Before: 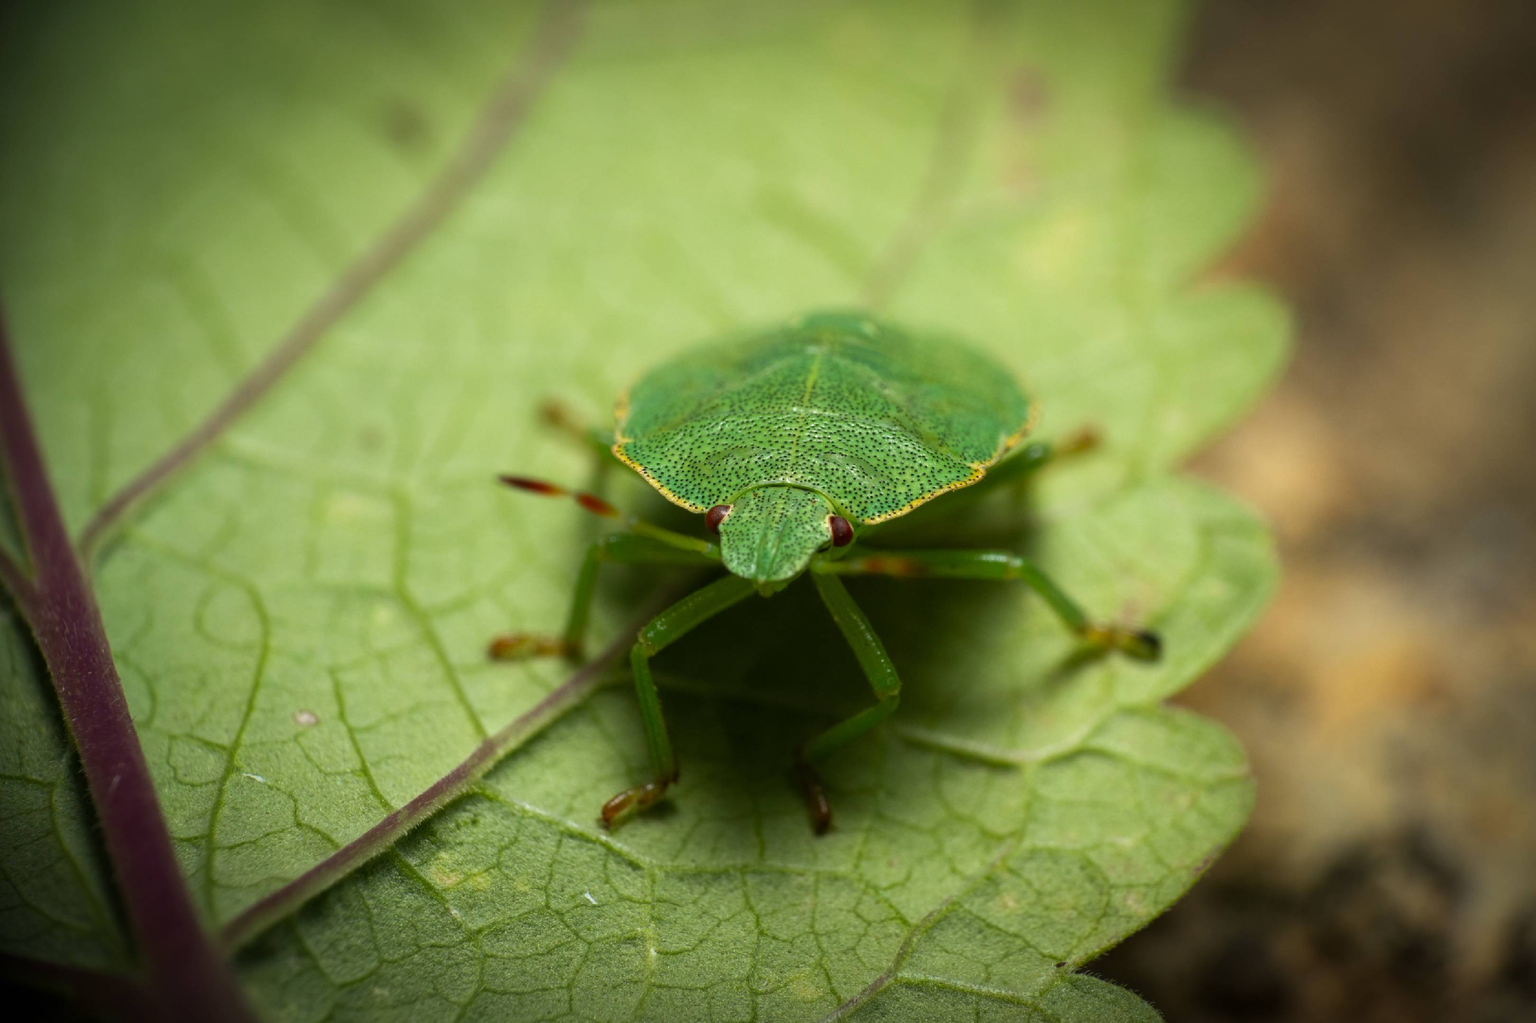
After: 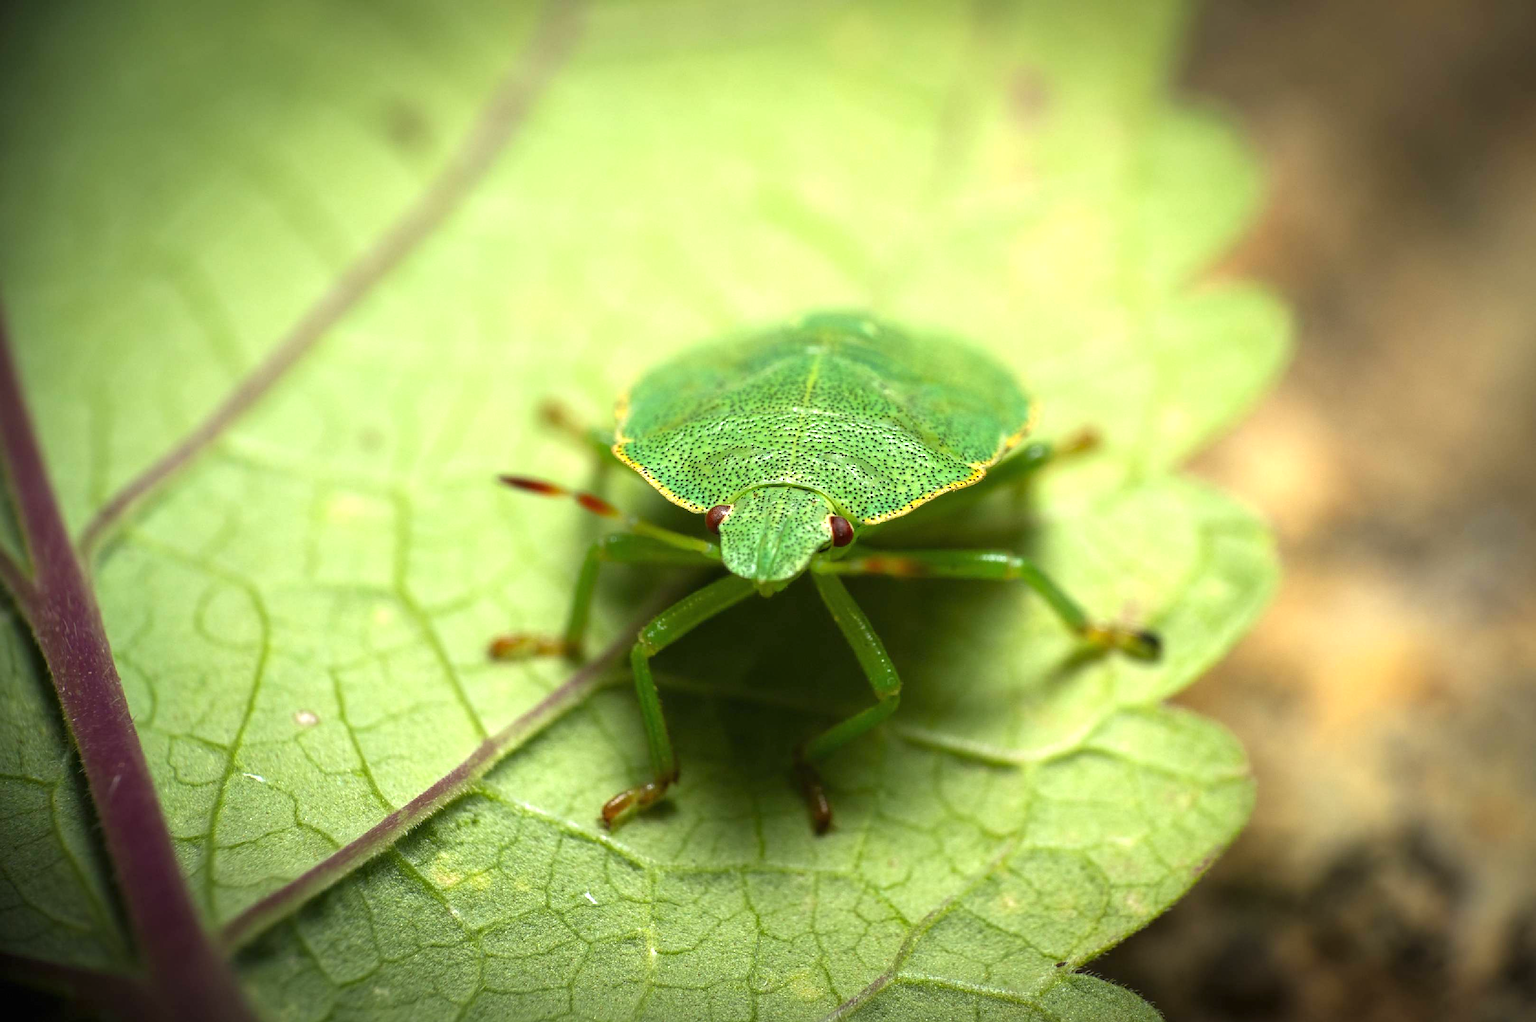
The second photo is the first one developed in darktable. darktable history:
sharpen: radius 1.864, amount 0.398, threshold 1.271
exposure: black level correction 0, exposure 0.953 EV, compensate exposure bias true, compensate highlight preservation false
